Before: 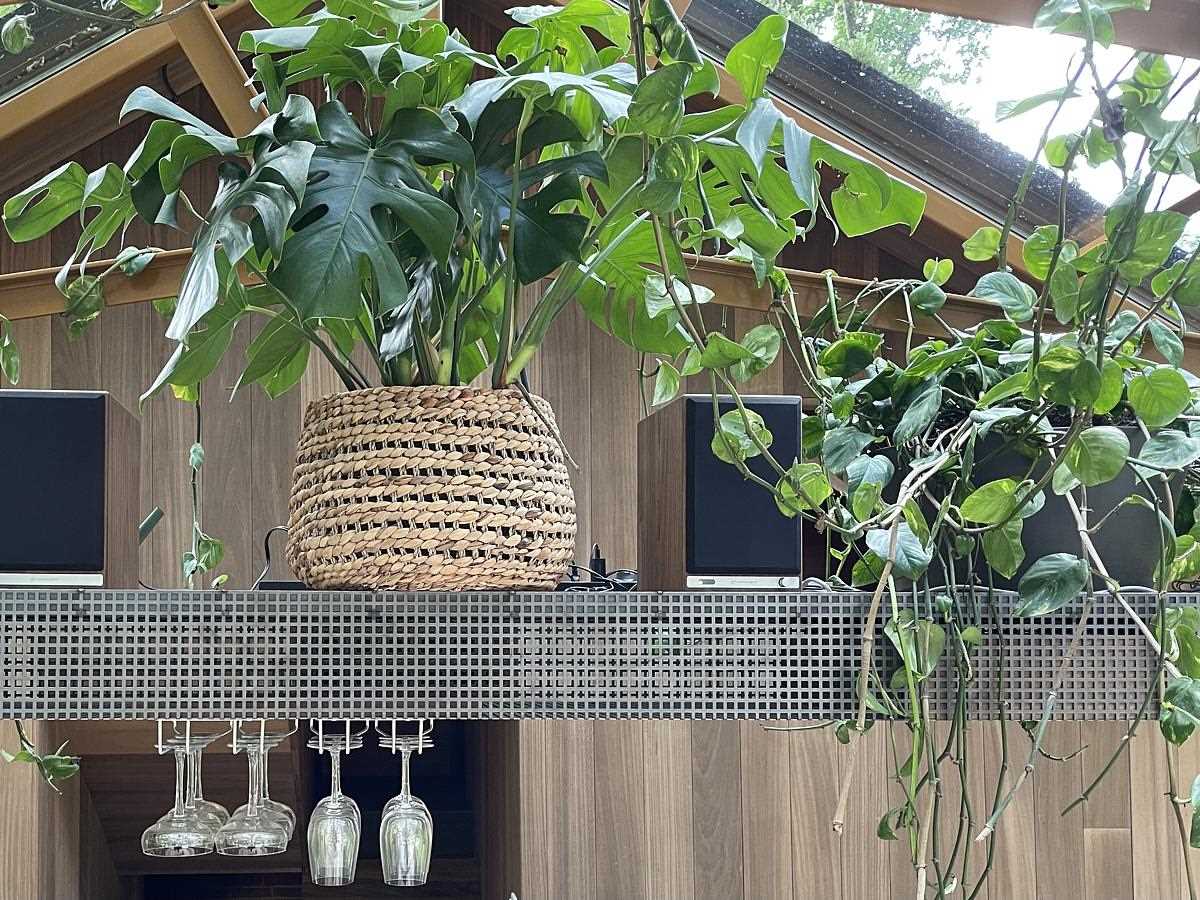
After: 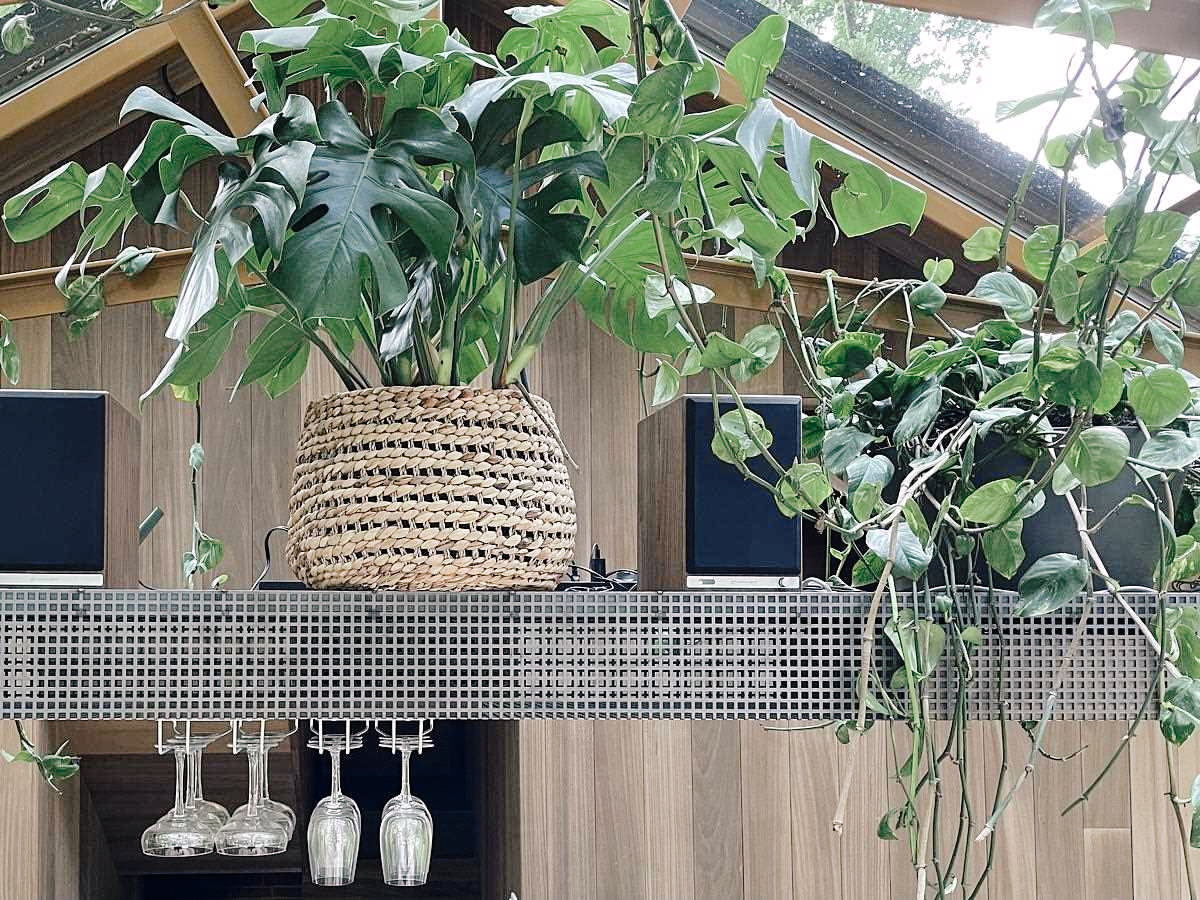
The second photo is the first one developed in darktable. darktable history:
tone curve: curves: ch0 [(0, 0) (0.003, 0.011) (0.011, 0.012) (0.025, 0.013) (0.044, 0.023) (0.069, 0.04) (0.1, 0.06) (0.136, 0.094) (0.177, 0.145) (0.224, 0.213) (0.277, 0.301) (0.335, 0.389) (0.399, 0.473) (0.468, 0.554) (0.543, 0.627) (0.623, 0.694) (0.709, 0.763) (0.801, 0.83) (0.898, 0.906) (1, 1)], preserve colors none
color look up table: target L [89.43, 89.14, 85.9, 77.86, 66.7, 58.25, 60.26, 50.66, 36.59, 27.99, 4.38, 201.19, 93.56, 81.88, 63.28, 65.78, 56.1, 50.88, 51.87, 46.04, 41.94, 38.32, 36.42, 30.52, 24.51, 94.02, 82.72, 69.93, 69.52, 73.97, 67.98, 54.44, 63.12, 52.63, 47.61, 37.3, 37.83, 36.22, 31.86, 35.09, 16.41, 4.259, 93.35, 95.62, 77.14, 70.06, 68.51, 44.63, 19.57], target a [-24.15, -20.15, -38.32, -36.09, -8.537, -53.3, -25.22, -23.27, -29.13, -19.54, -1.279, 0, -0.352, -0.6, 45.98, 13.84, 60.69, 40.27, 14.13, 70.55, 30.43, 55.82, 47.49, 4.656, 20.39, 22.81, 25.54, 45.01, 23.93, 50.98, 26.14, 14.89, 45.23, 68.47, 7.02, 3.869, 19.39, 38.42, 41.76, 21.74, 17.55, 11.61, -2.224, -44.41, -30.56, -21.45, -7.472, -16.98, -10.64], target b [37.29, 17.92, 20.24, 9.395, 31, 32.71, 45.51, 0.84, 19.59, 13.34, 3.959, -0.001, 12.33, 64.43, 59.29, 62.51, 58.1, 12.35, 16.35, 25.51, 39.57, 42.77, 28.34, 2.239, 29.06, -12.09, -17.64, 0.035, -6.348, -30.36, -40.39, -31.04, -47.22, -13.08, -59.82, -17.1, -36.21, -57.69, -7.736, -79.82, -35.65, -14.08, -1.413, -10.96, -23.89, -16.24, -34.38, -32.66, -5.404], num patches 49
